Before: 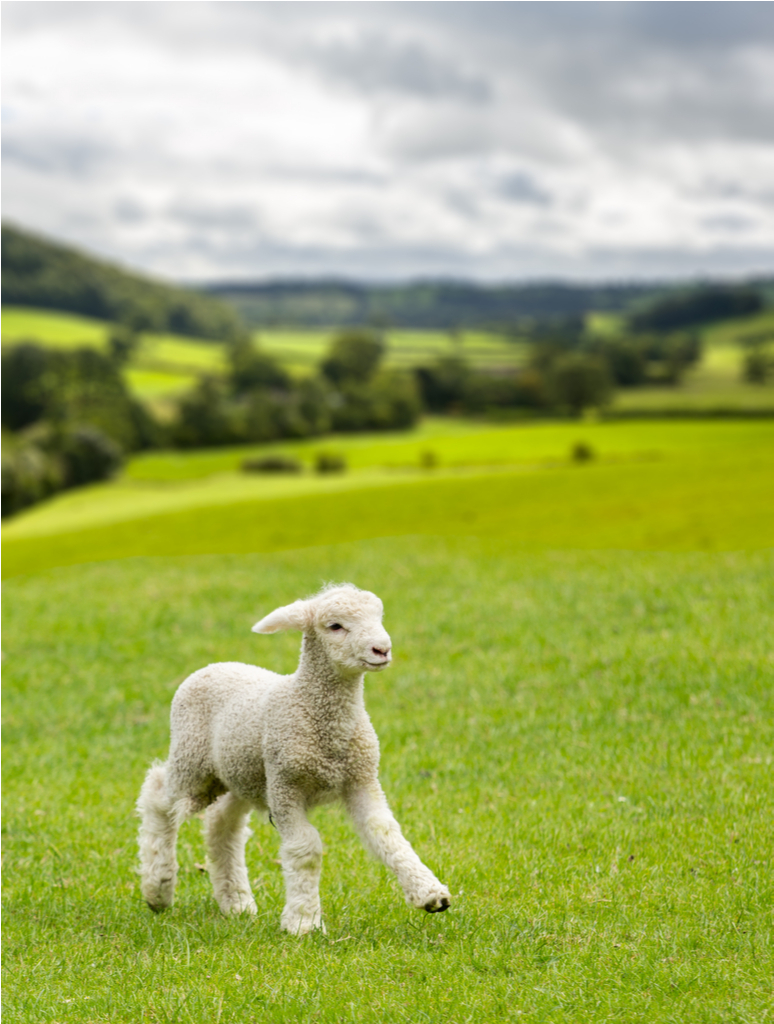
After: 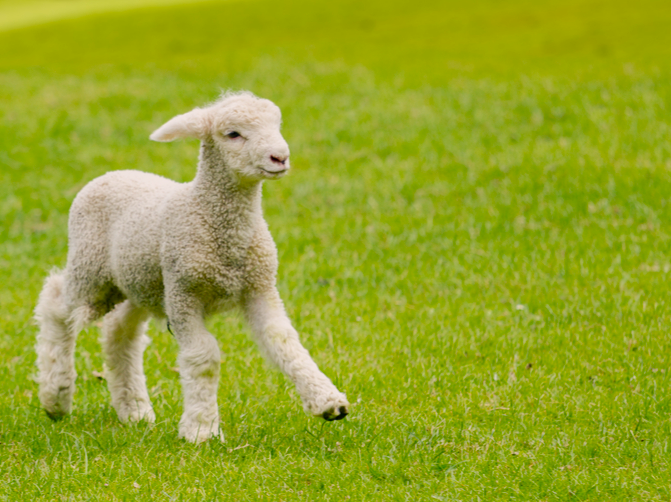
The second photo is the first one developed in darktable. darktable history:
color balance rgb: shadows lift › chroma 2.018%, shadows lift › hue 250.89°, power › chroma 0.99%, power › hue 252.3°, highlights gain › chroma 1.726%, highlights gain › hue 55.53°, perceptual saturation grading › global saturation 26.396%, perceptual saturation grading › highlights -28.151%, perceptual saturation grading › mid-tones 15.48%, perceptual saturation grading › shadows 33.631%, contrast -9.942%
crop and rotate: left 13.236%, top 48.076%, bottom 2.858%
